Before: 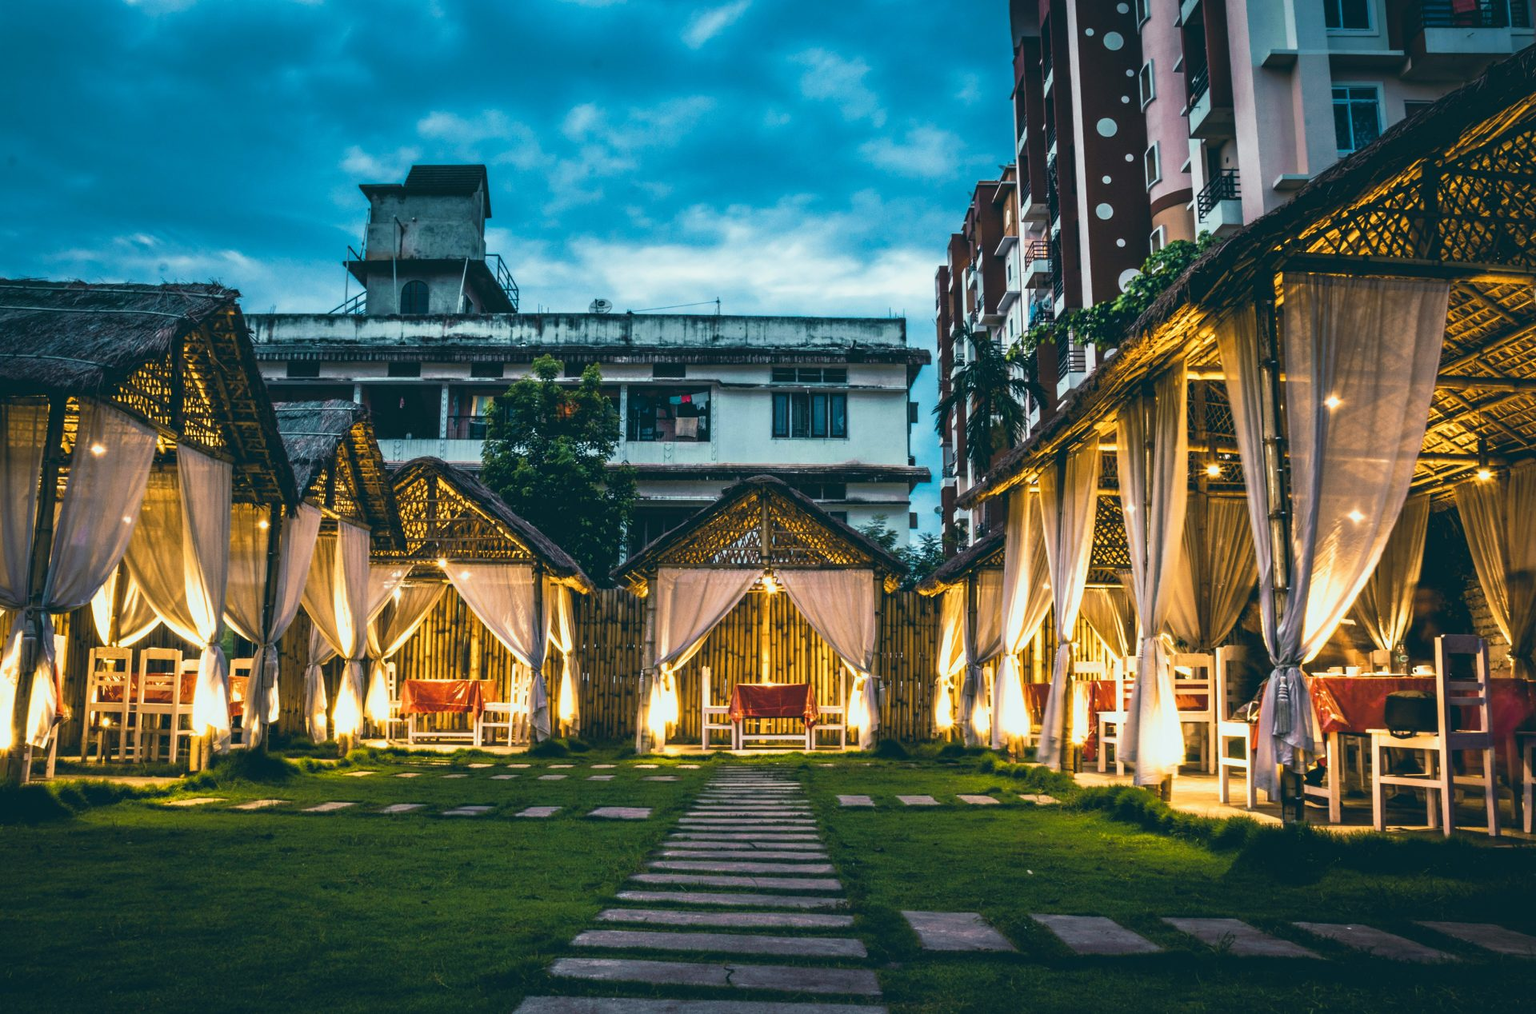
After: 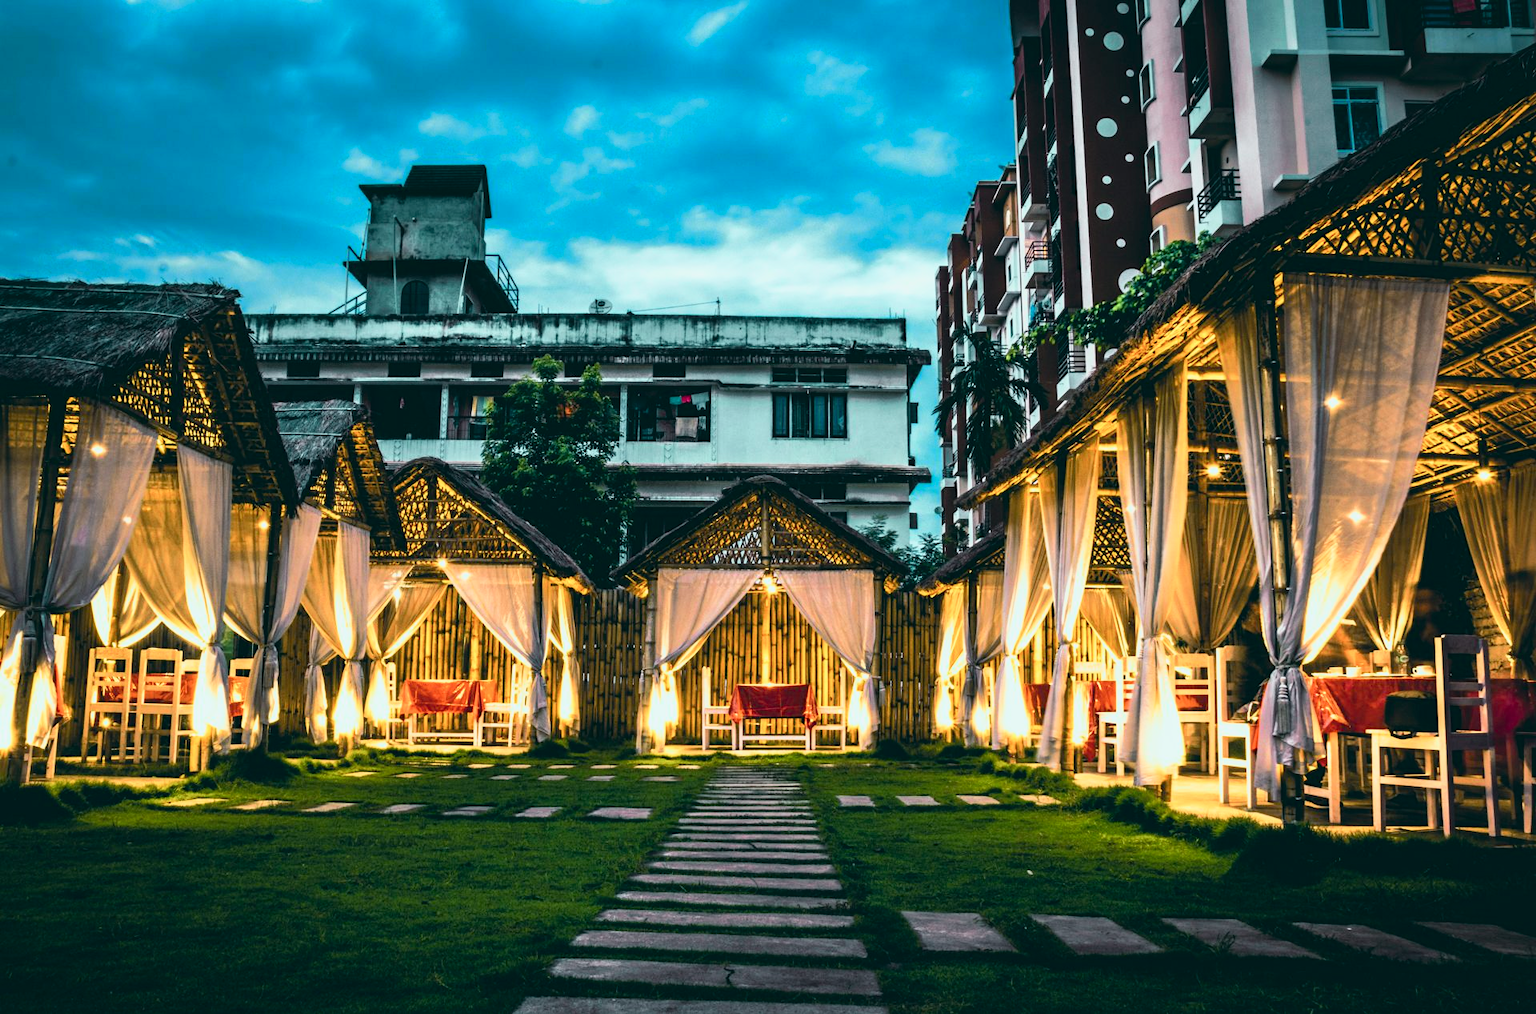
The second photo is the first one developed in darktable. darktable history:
tone curve: curves: ch0 [(0, 0) (0.035, 0.011) (0.133, 0.076) (0.285, 0.265) (0.491, 0.541) (0.617, 0.693) (0.704, 0.77) (0.794, 0.865) (0.895, 0.938) (1, 0.976)]; ch1 [(0, 0) (0.318, 0.278) (0.444, 0.427) (0.502, 0.497) (0.543, 0.547) (0.601, 0.641) (0.746, 0.764) (1, 1)]; ch2 [(0, 0) (0.316, 0.292) (0.381, 0.37) (0.423, 0.448) (0.476, 0.482) (0.502, 0.5) (0.543, 0.547) (0.587, 0.613) (0.642, 0.672) (0.704, 0.727) (0.865, 0.827) (1, 0.951)], color space Lab, independent channels, preserve colors none
